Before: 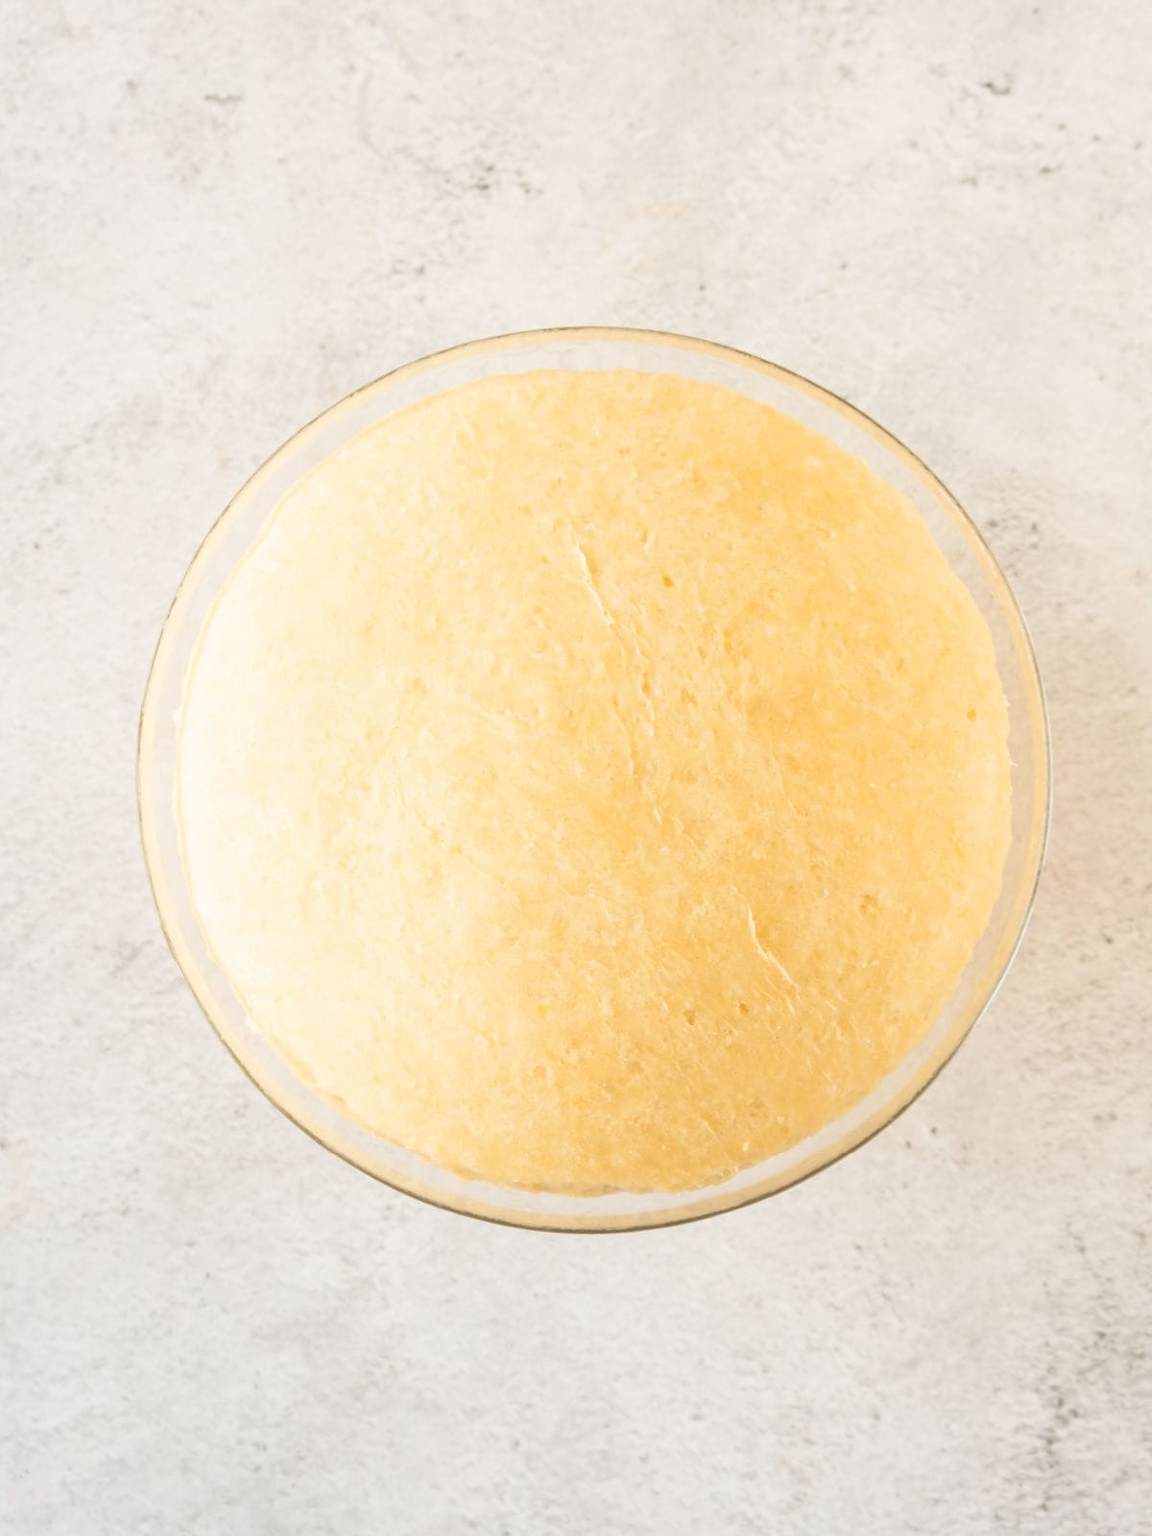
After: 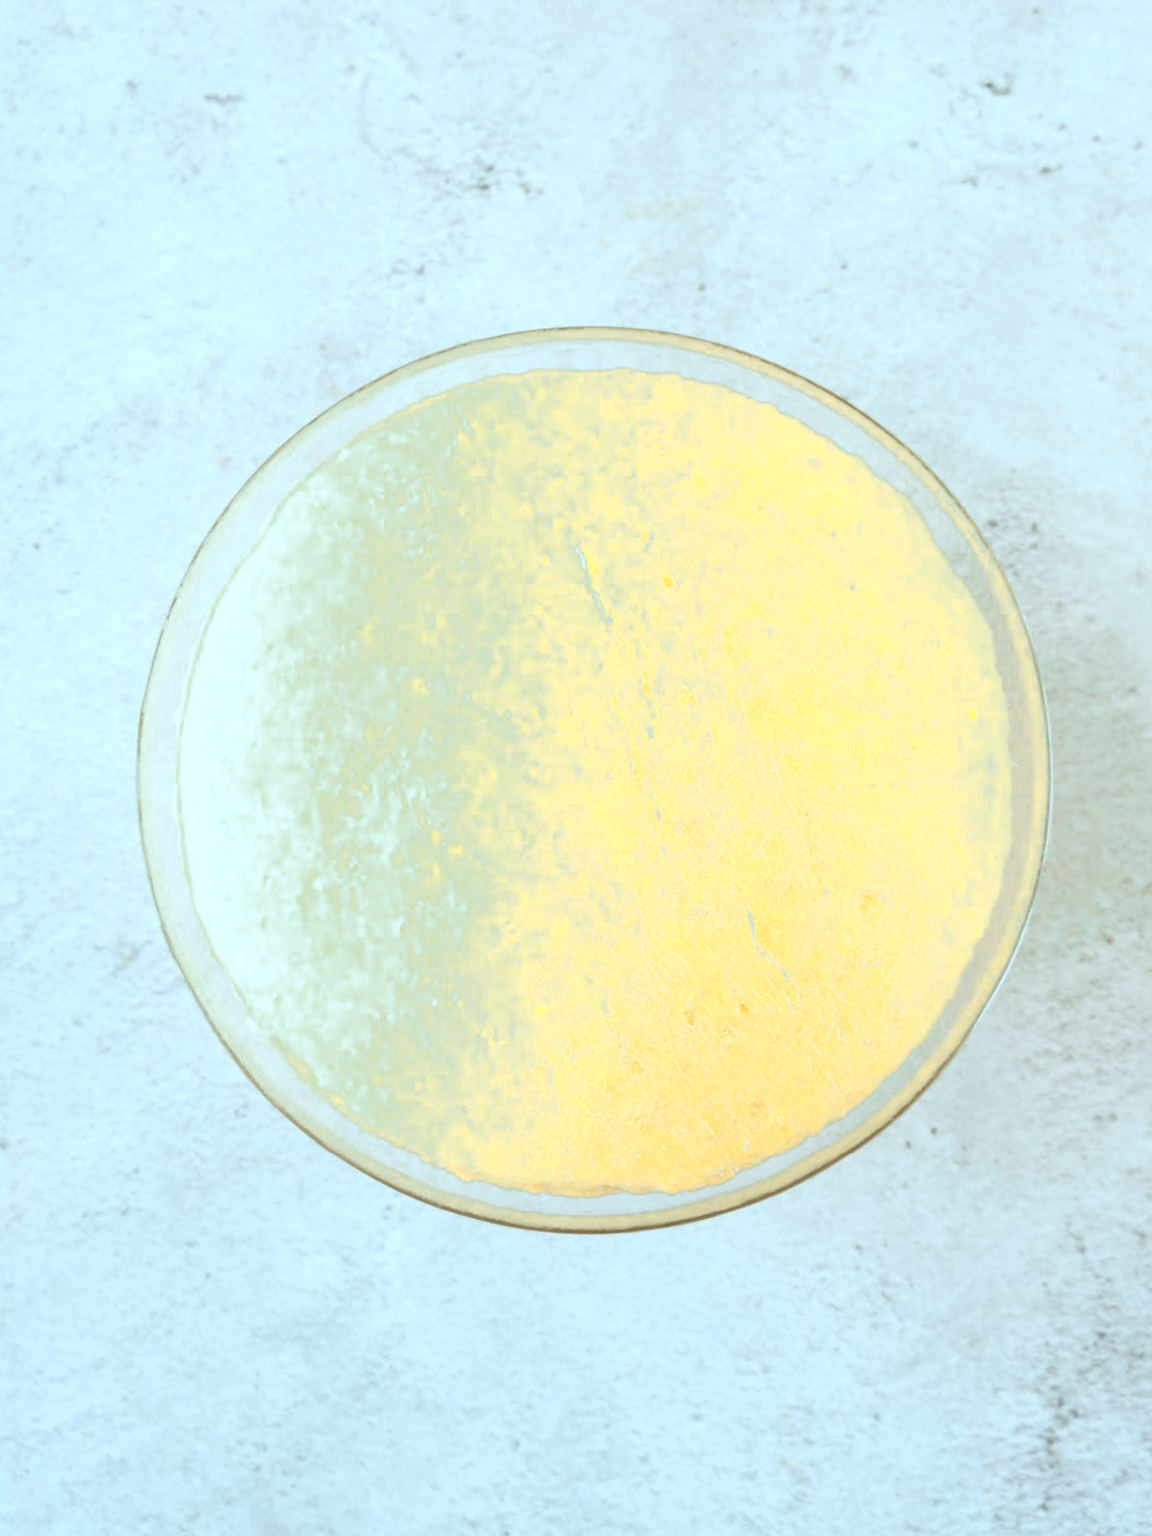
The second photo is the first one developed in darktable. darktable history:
exposure: black level correction 0.016, exposure -0.007 EV, compensate highlight preservation false
color zones: curves: ch0 [(0.099, 0.624) (0.257, 0.596) (0.384, 0.376) (0.529, 0.492) (0.697, 0.564) (0.768, 0.532) (0.908, 0.644)]; ch1 [(0.112, 0.564) (0.254, 0.612) (0.432, 0.676) (0.592, 0.456) (0.743, 0.684) (0.888, 0.536)]; ch2 [(0.25, 0.5) (0.469, 0.36) (0.75, 0.5)]
color correction: highlights a* -11.33, highlights b* -15.68
